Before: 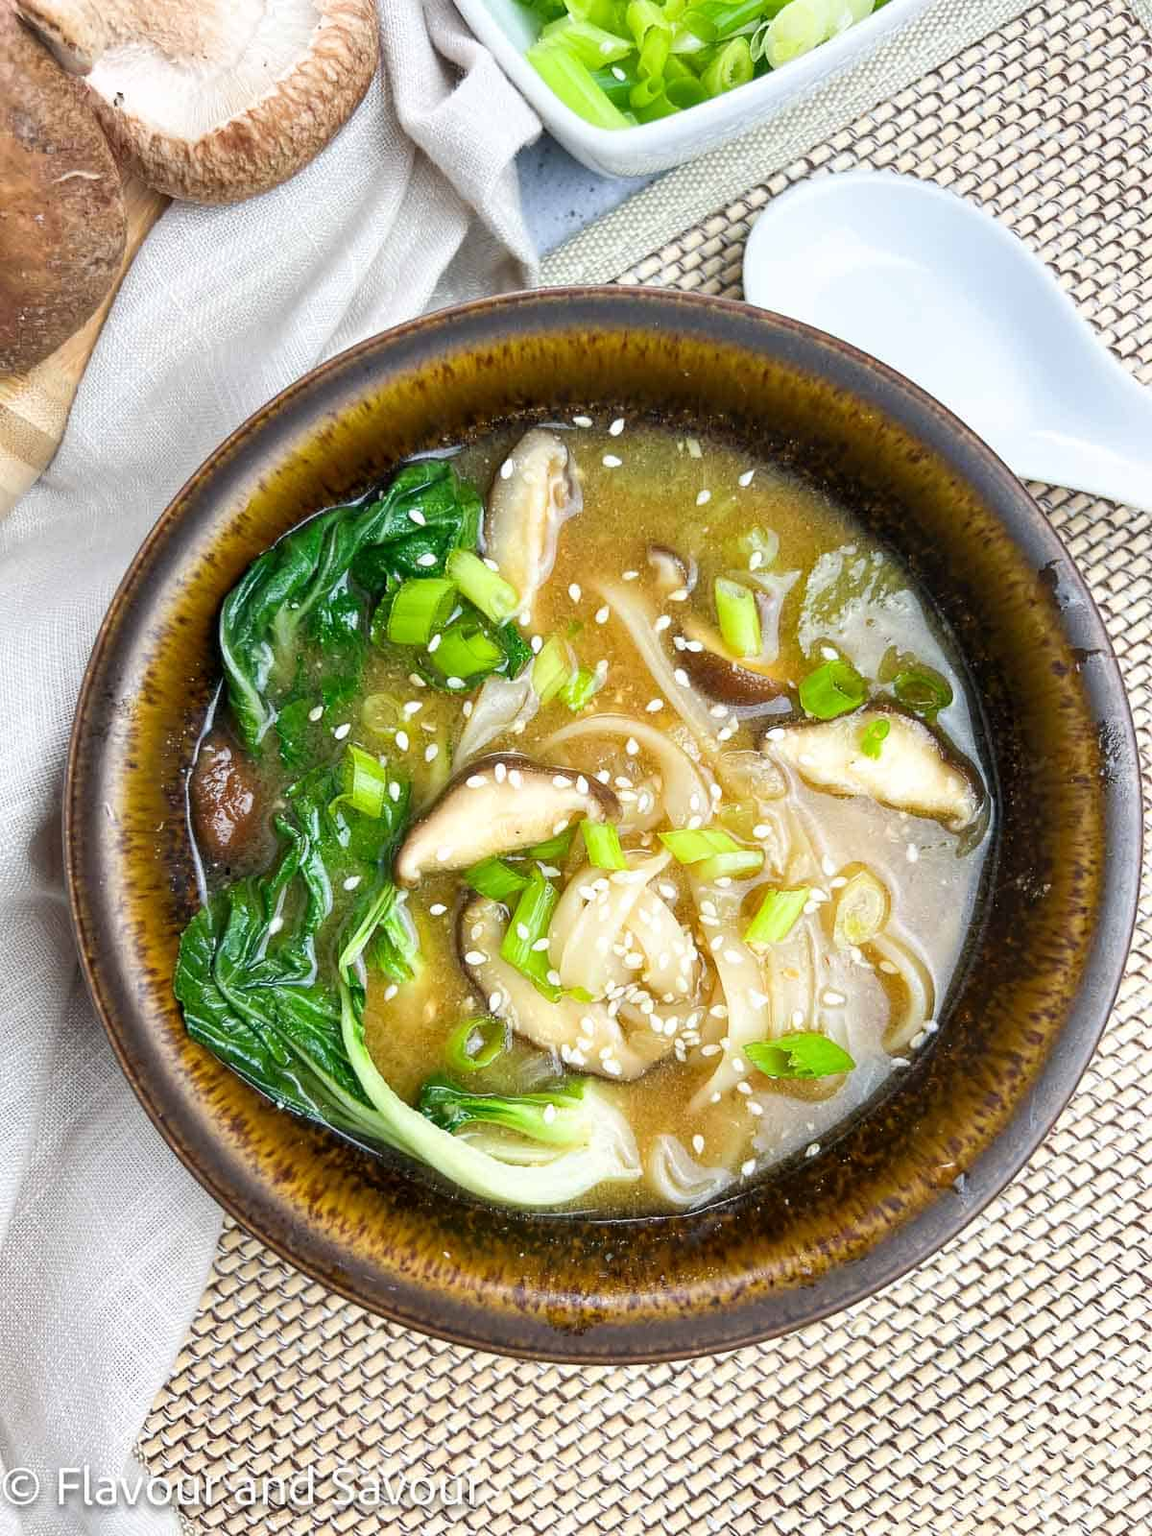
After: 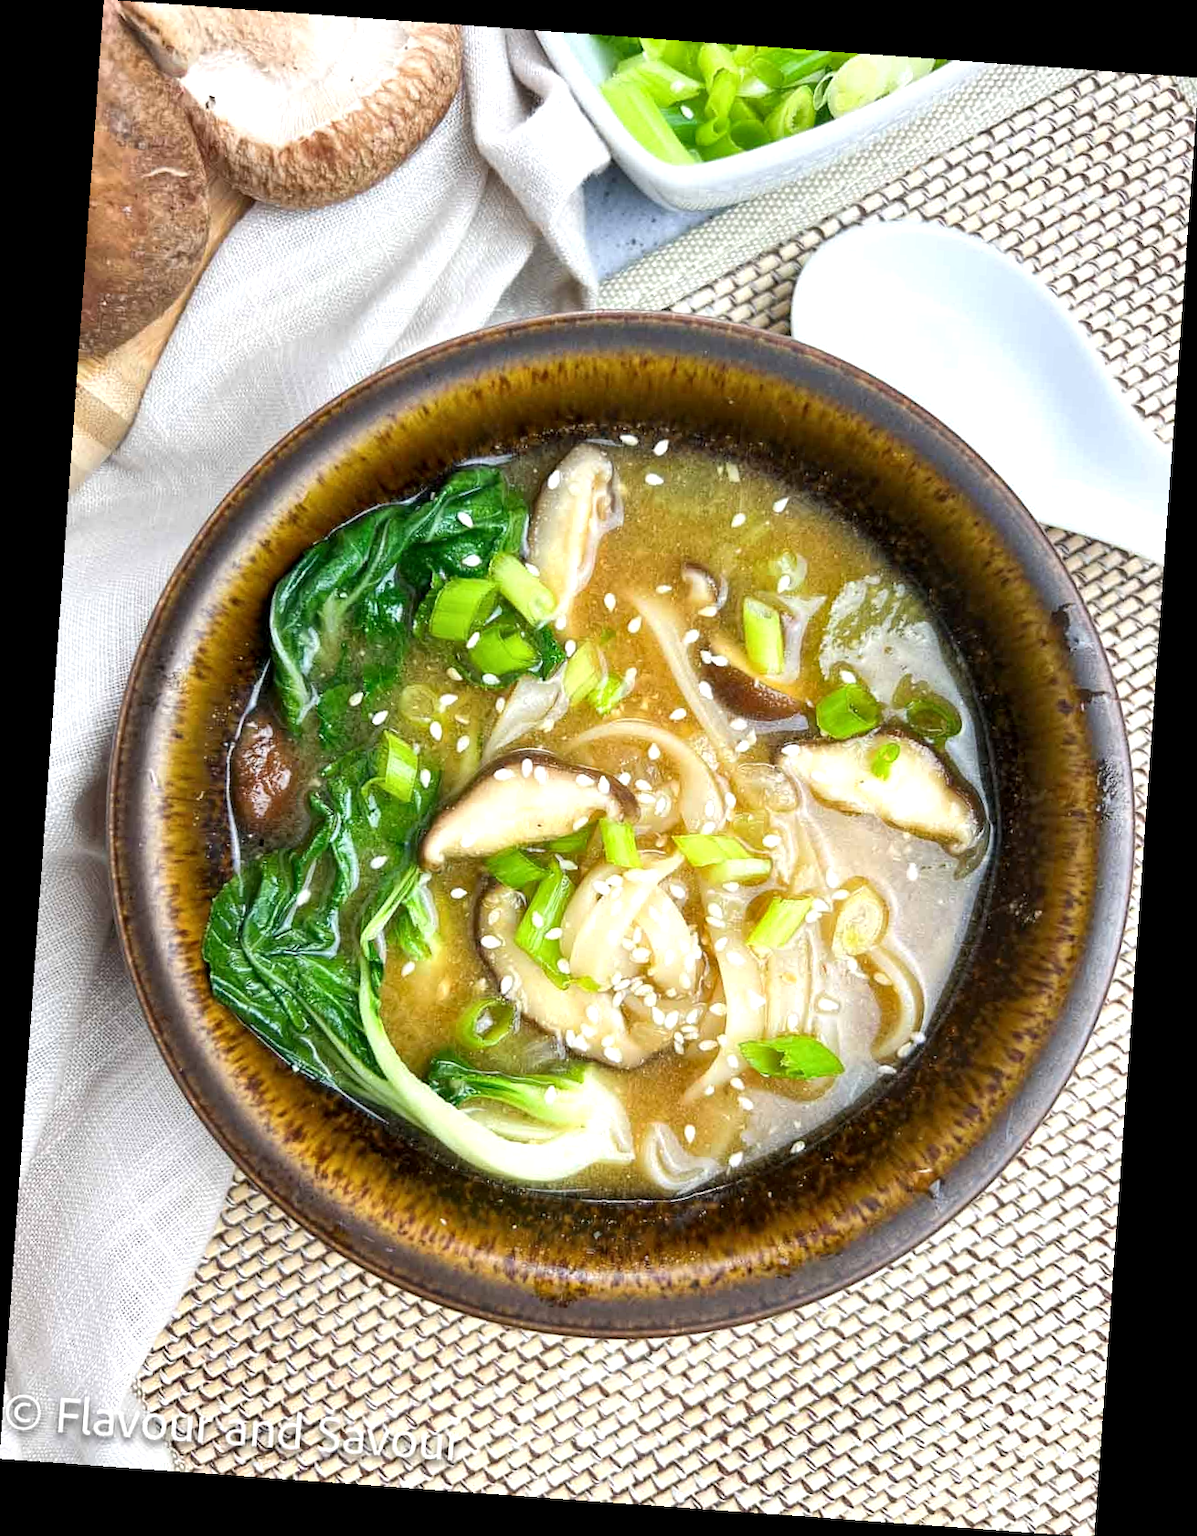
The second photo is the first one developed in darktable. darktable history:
exposure: exposure 0.2 EV, compensate highlight preservation false
rotate and perspective: rotation 4.1°, automatic cropping off
local contrast: mode bilateral grid, contrast 20, coarseness 50, detail 120%, midtone range 0.2
